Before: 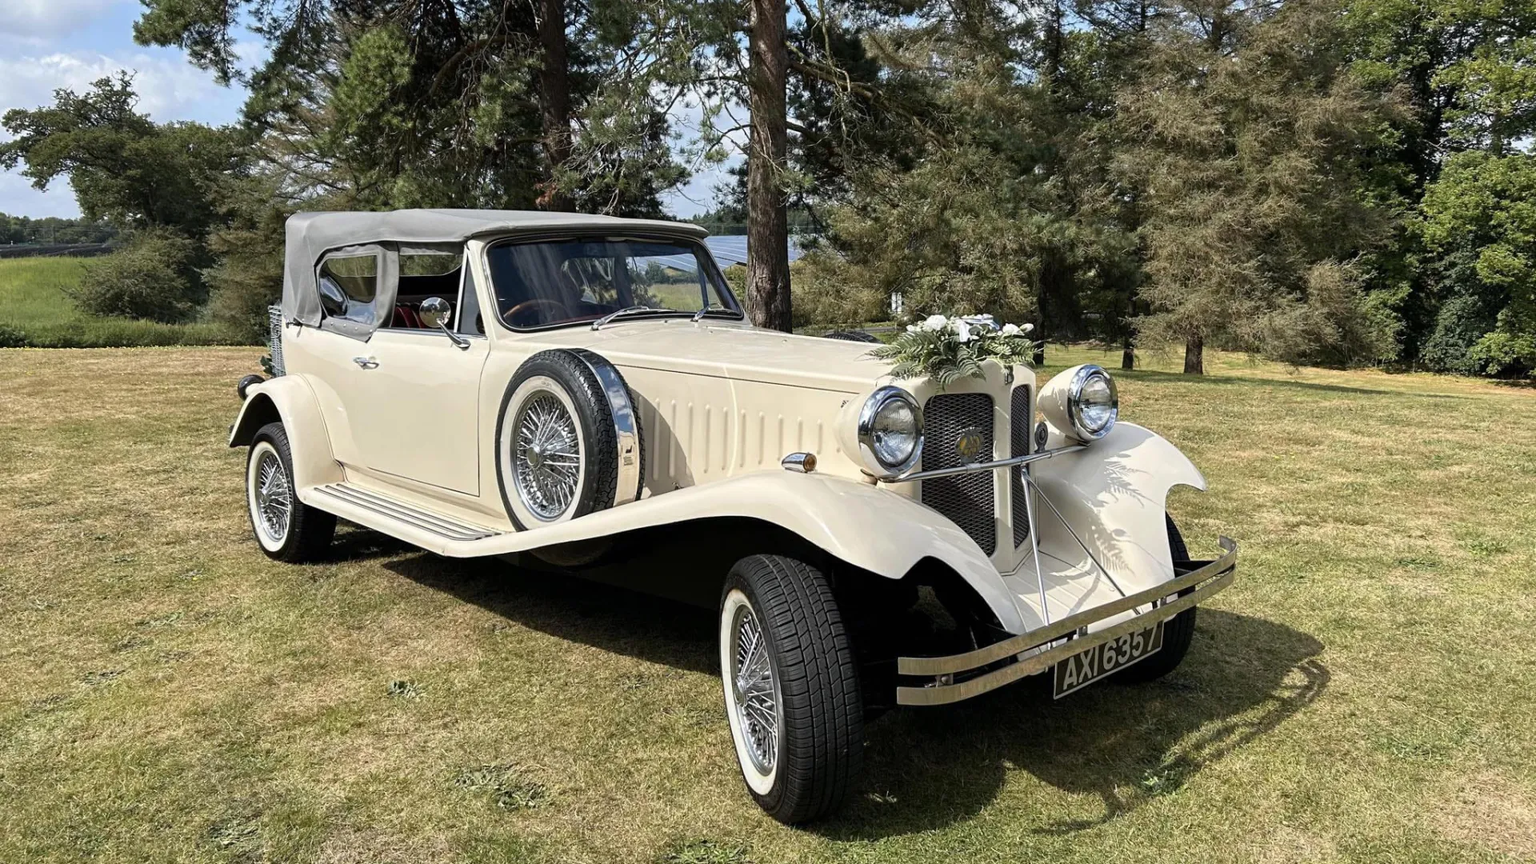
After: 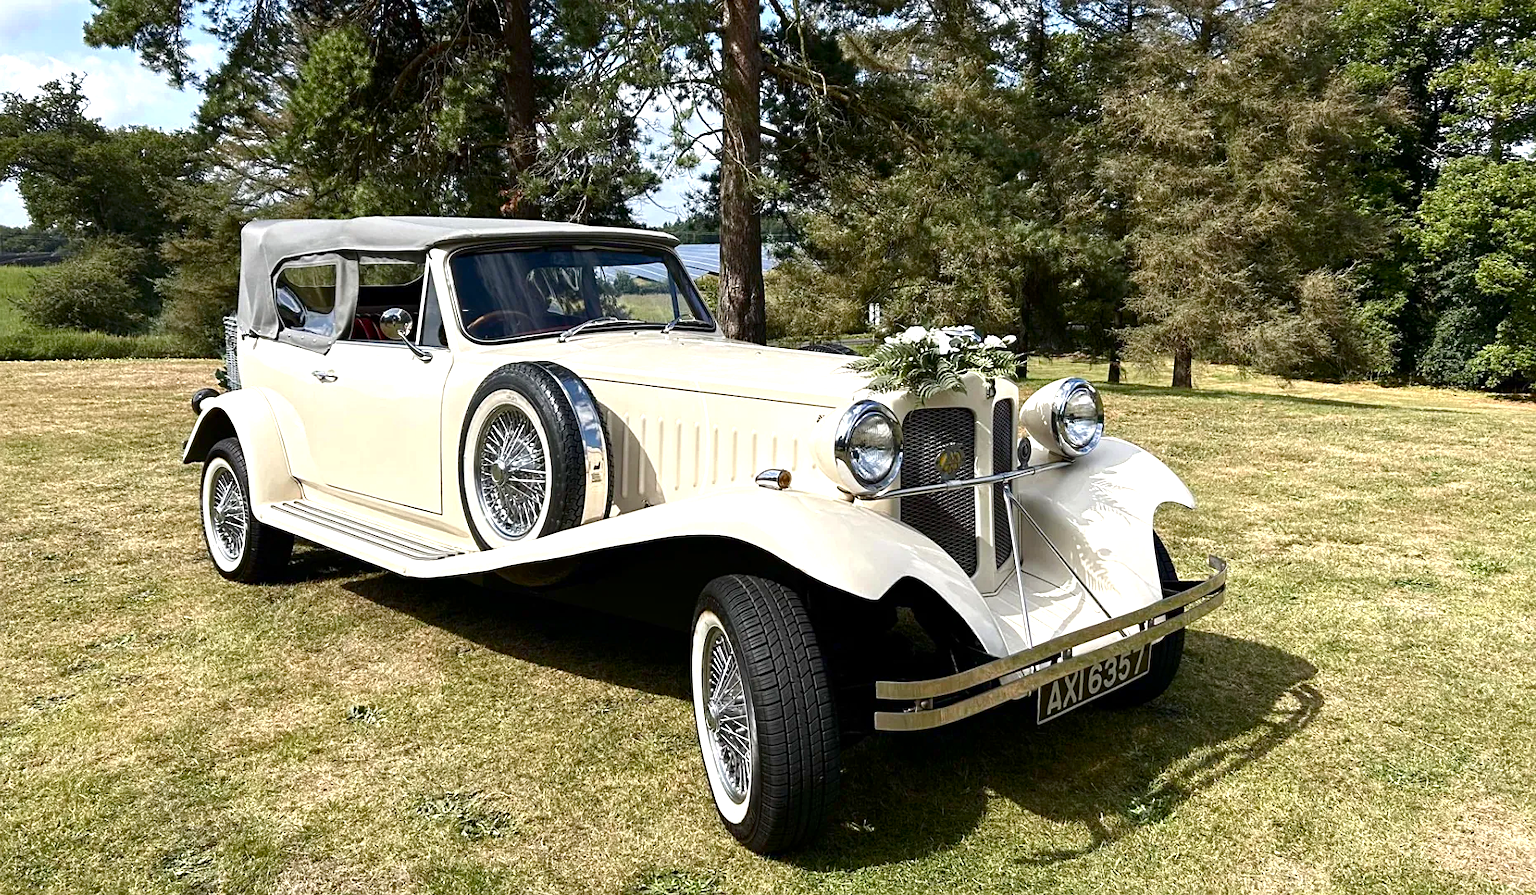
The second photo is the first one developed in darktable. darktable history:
exposure: exposure 0.611 EV, compensate highlight preservation false
crop and rotate: left 3.439%
sharpen: amount 0.204
contrast brightness saturation: contrast 0.067, brightness -0.126, saturation 0.057
color balance rgb: perceptual saturation grading › global saturation 13.675%, perceptual saturation grading › highlights -25.077%, perceptual saturation grading › shadows 25.517%
